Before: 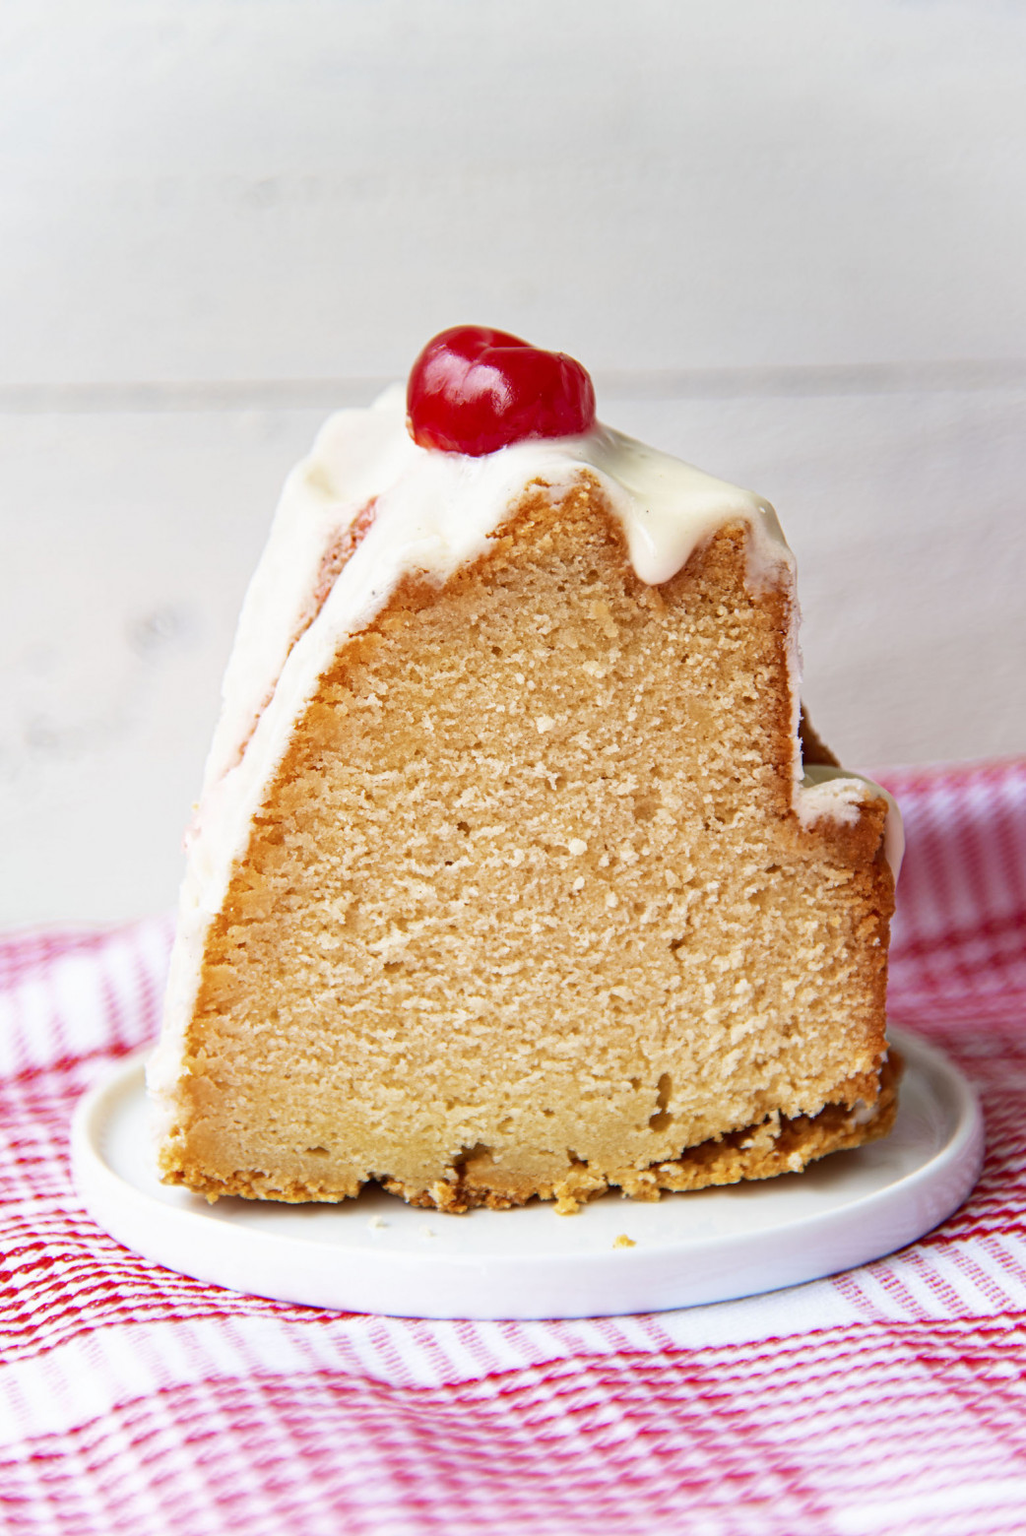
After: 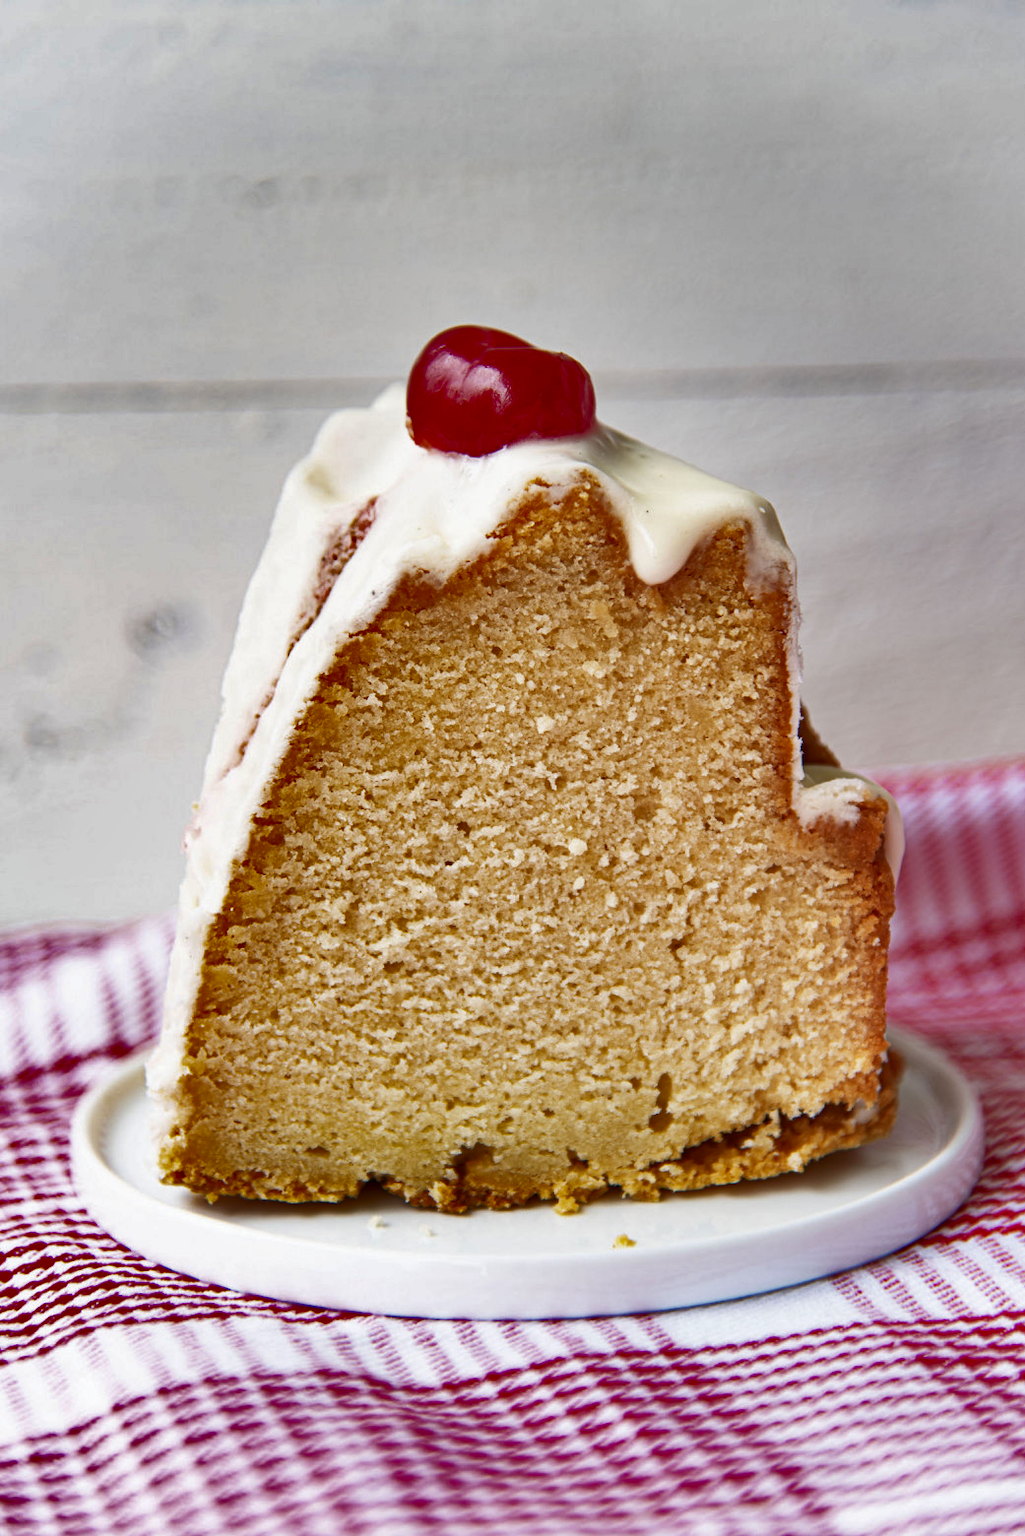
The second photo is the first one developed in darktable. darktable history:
shadows and highlights: radius 107.92, shadows 43.93, highlights -67.59, low approximation 0.01, soften with gaussian
